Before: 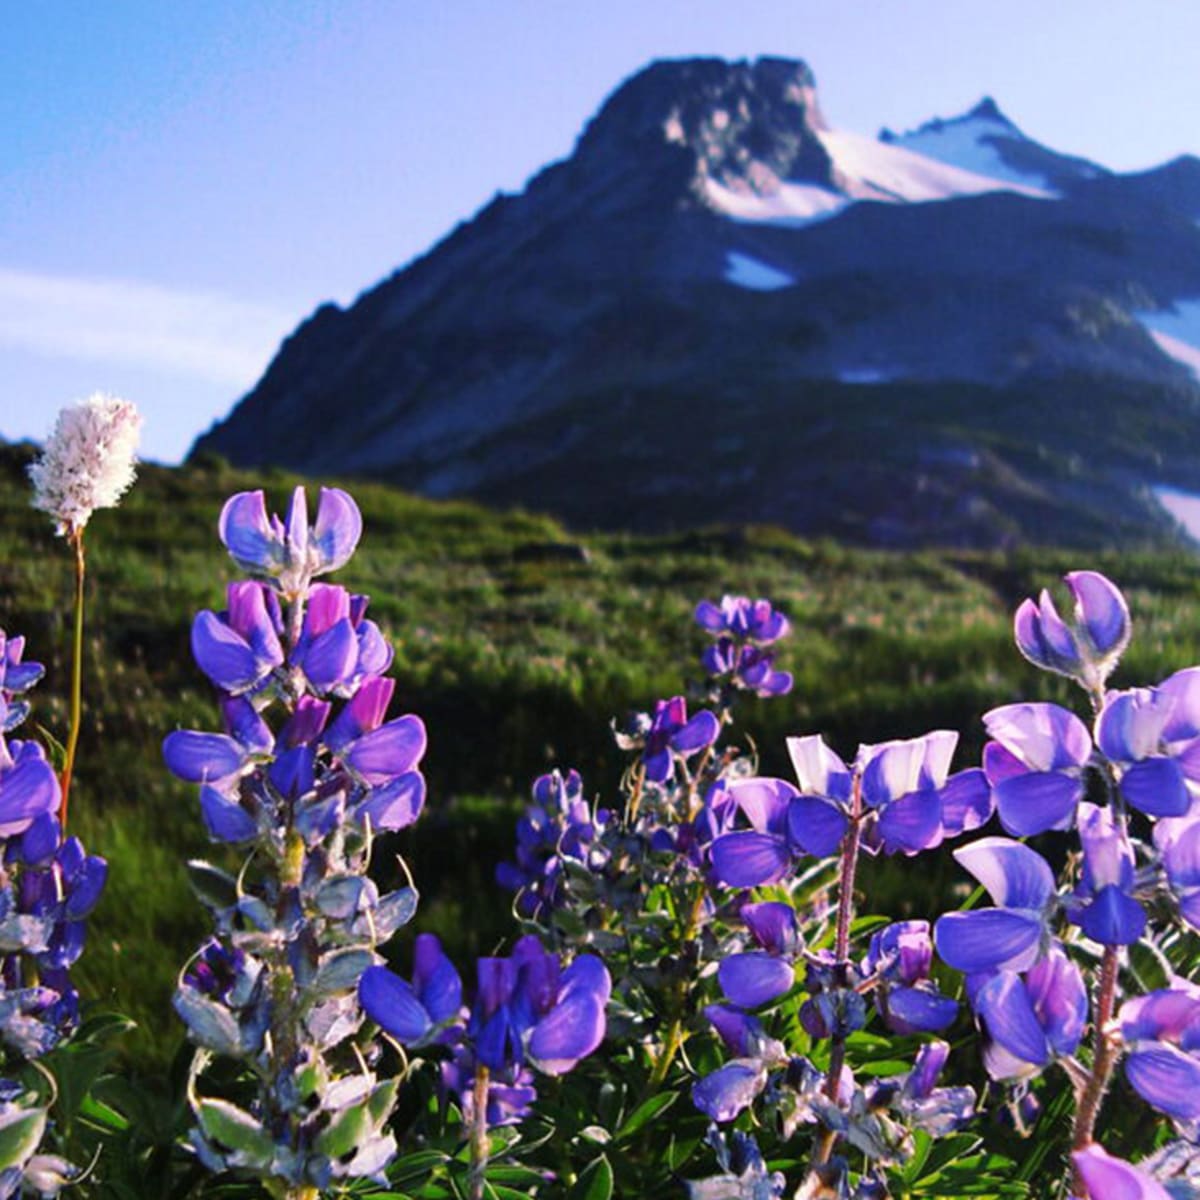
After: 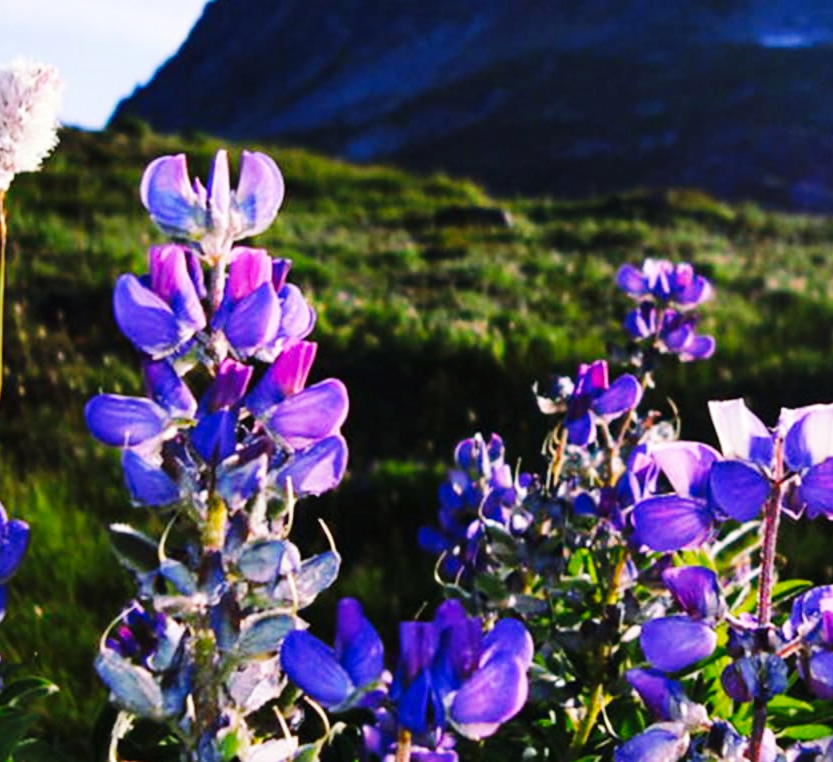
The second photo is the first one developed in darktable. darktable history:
base curve: curves: ch0 [(0, 0) (0.032, 0.025) (0.121, 0.166) (0.206, 0.329) (0.605, 0.79) (1, 1)], preserve colors none
crop: left 6.544%, top 28.065%, right 23.866%, bottom 8.403%
